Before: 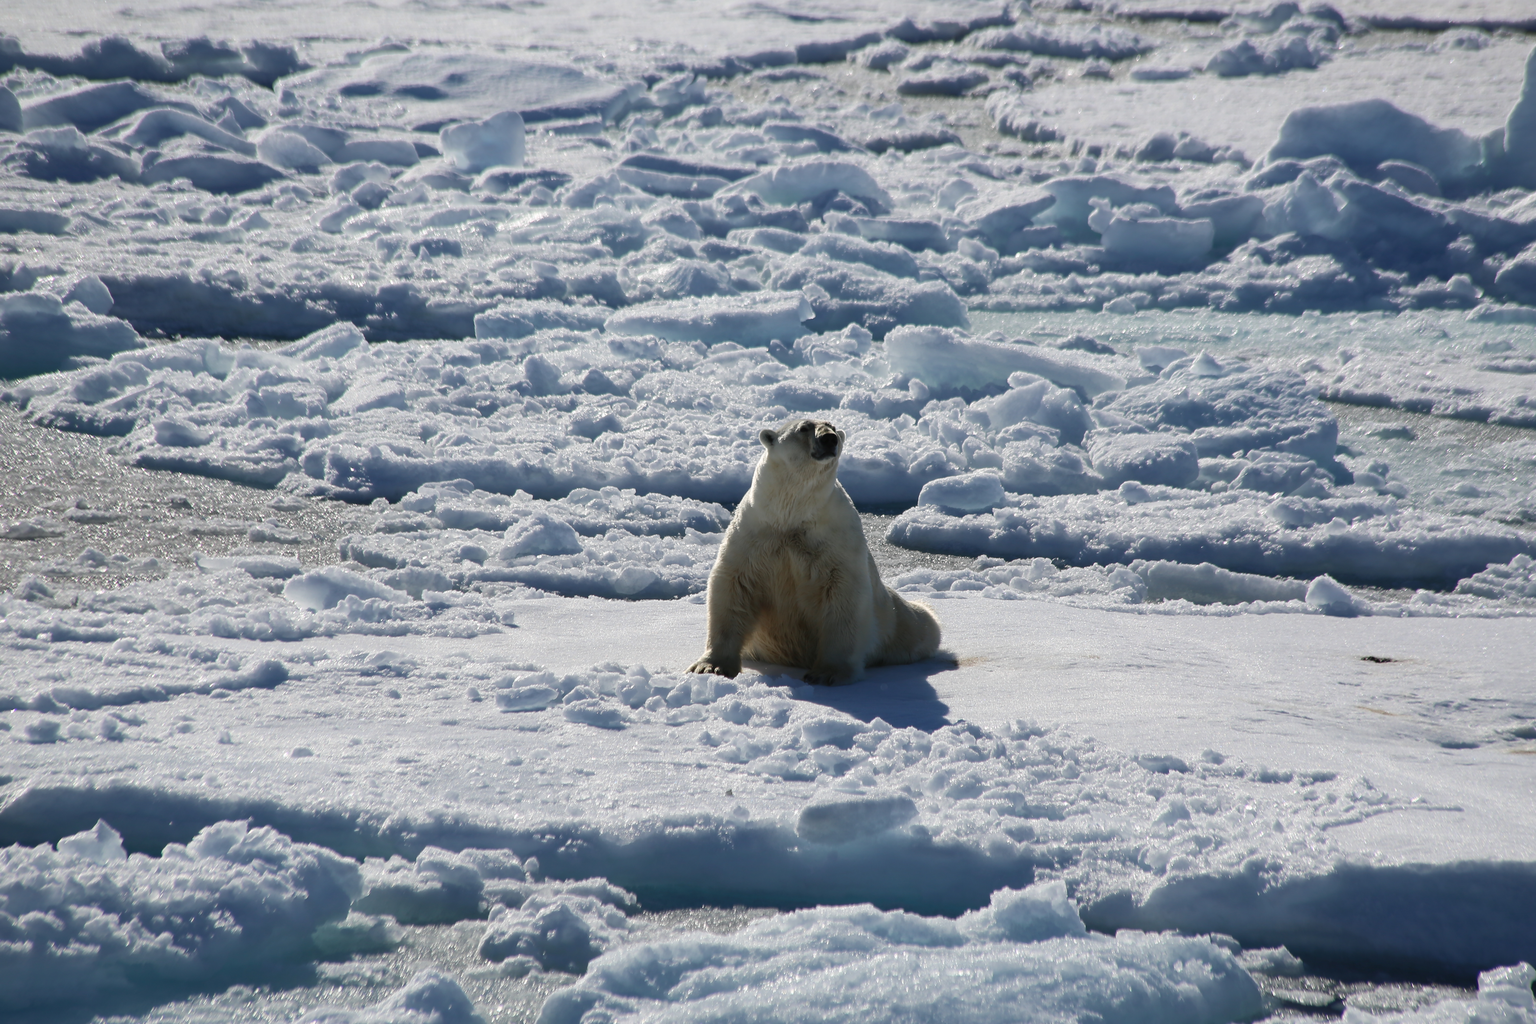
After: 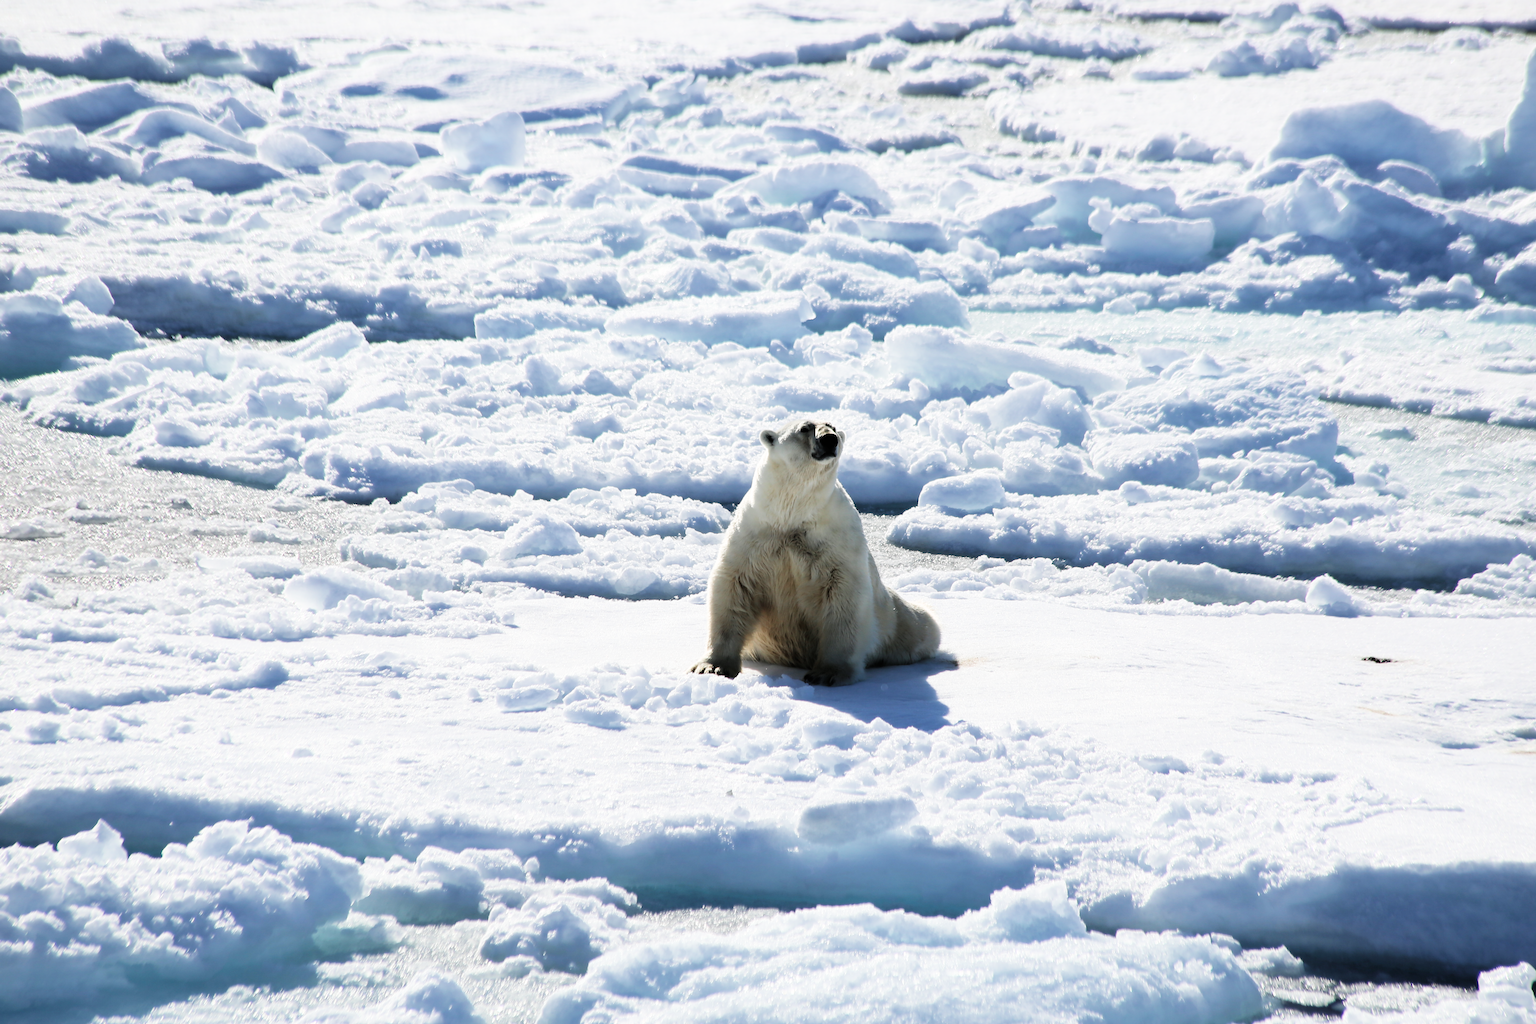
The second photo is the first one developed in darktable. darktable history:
exposure: black level correction 0, exposure 1.5 EV, compensate highlight preservation false
filmic rgb: black relative exposure -5 EV, hardness 2.88, contrast 1.3, highlights saturation mix -30%
